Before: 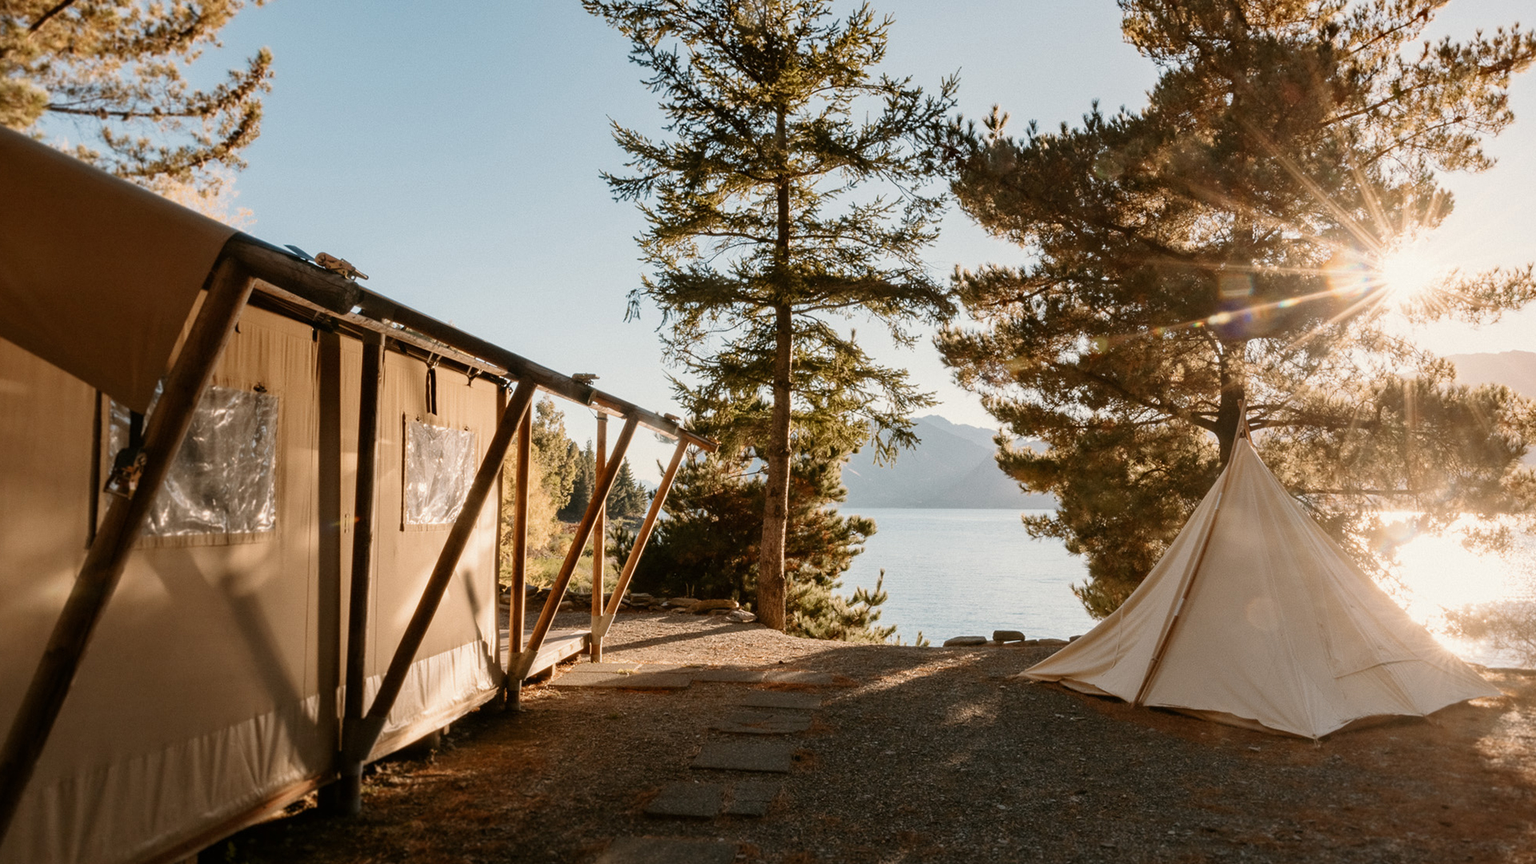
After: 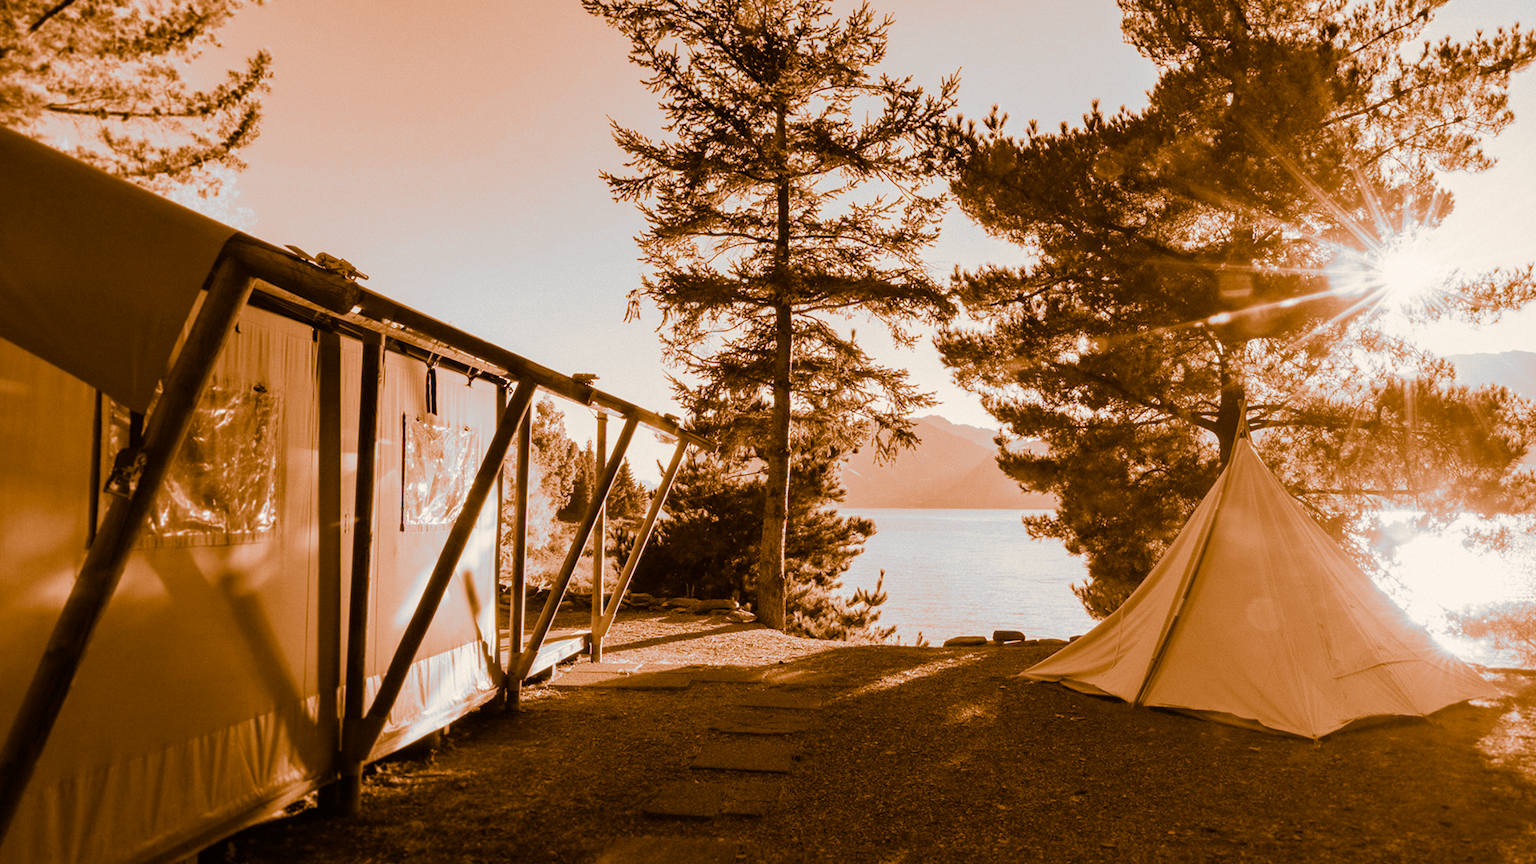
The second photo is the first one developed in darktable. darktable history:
monochrome: on, module defaults
split-toning: shadows › hue 26°, shadows › saturation 0.92, highlights › hue 40°, highlights › saturation 0.92, balance -63, compress 0%
